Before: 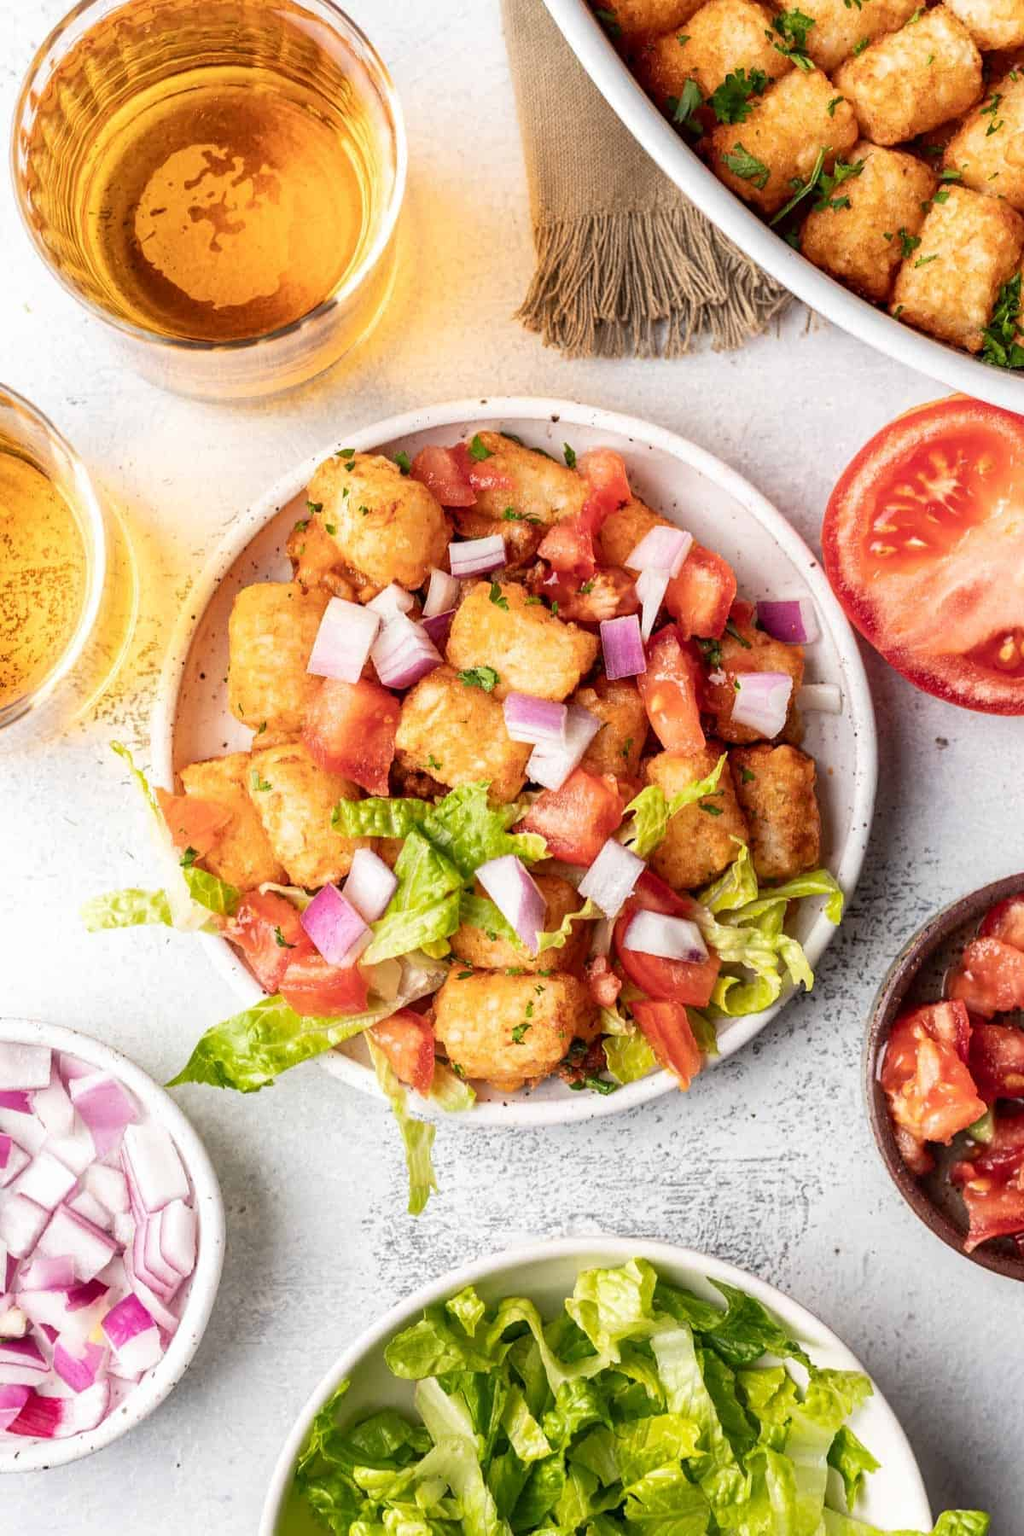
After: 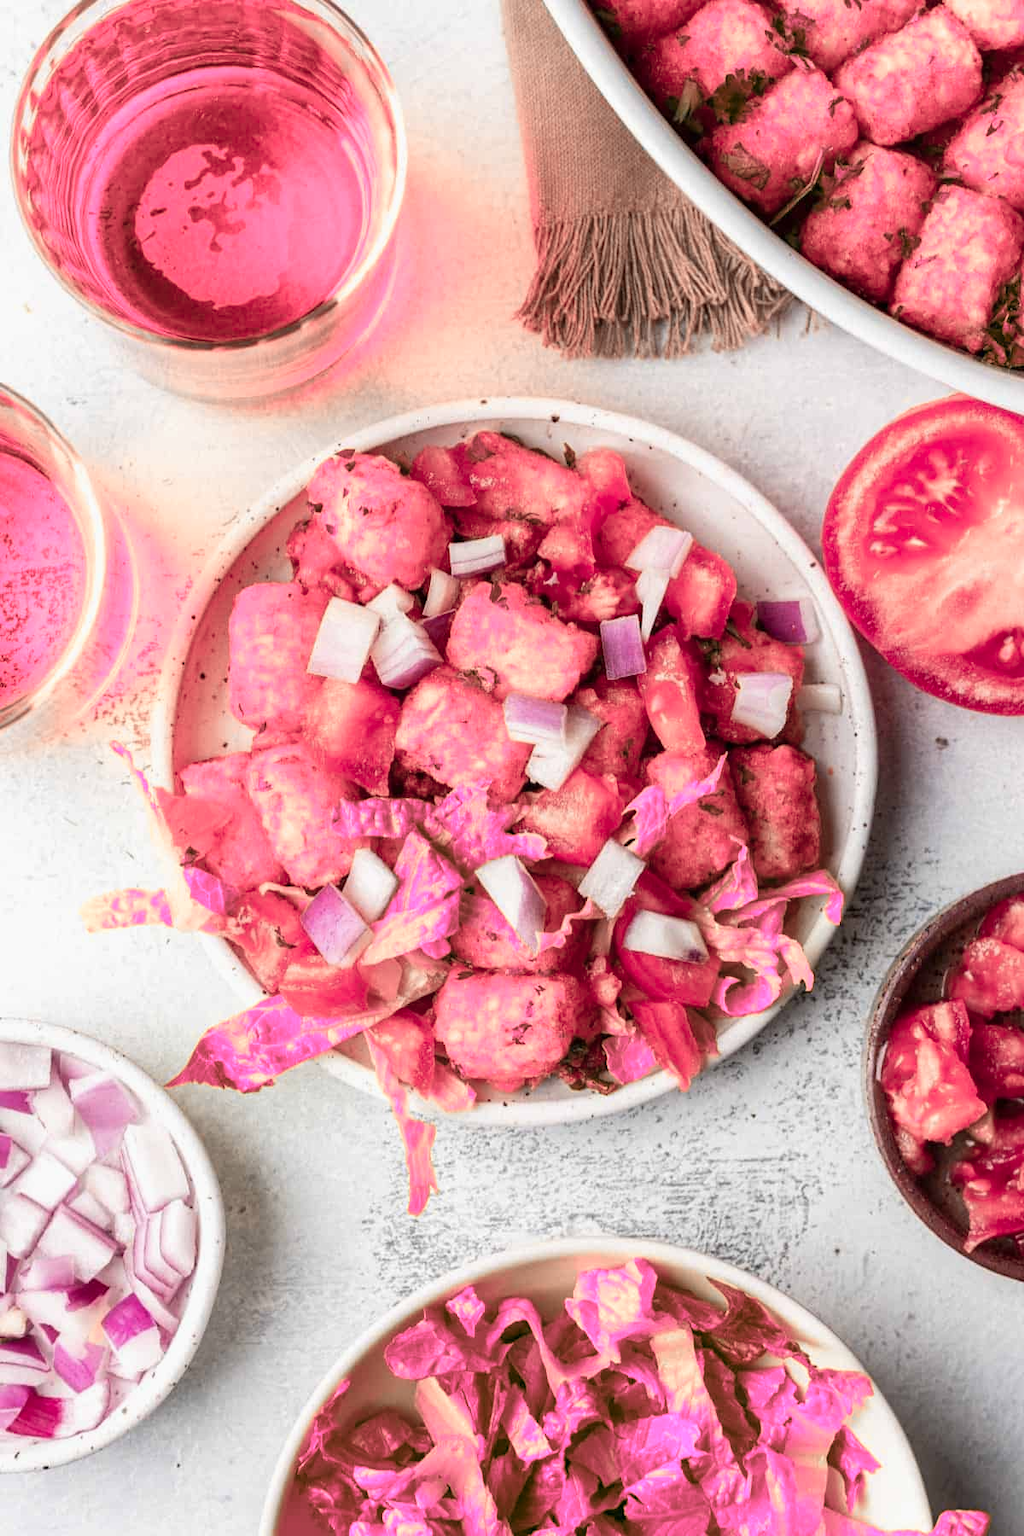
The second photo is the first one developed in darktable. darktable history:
exposure: exposure -0.054 EV, compensate exposure bias true, compensate highlight preservation false
color zones: curves: ch2 [(0, 0.488) (0.143, 0.417) (0.286, 0.212) (0.429, 0.179) (0.571, 0.154) (0.714, 0.415) (0.857, 0.495) (1, 0.488)], mix 27.26%
